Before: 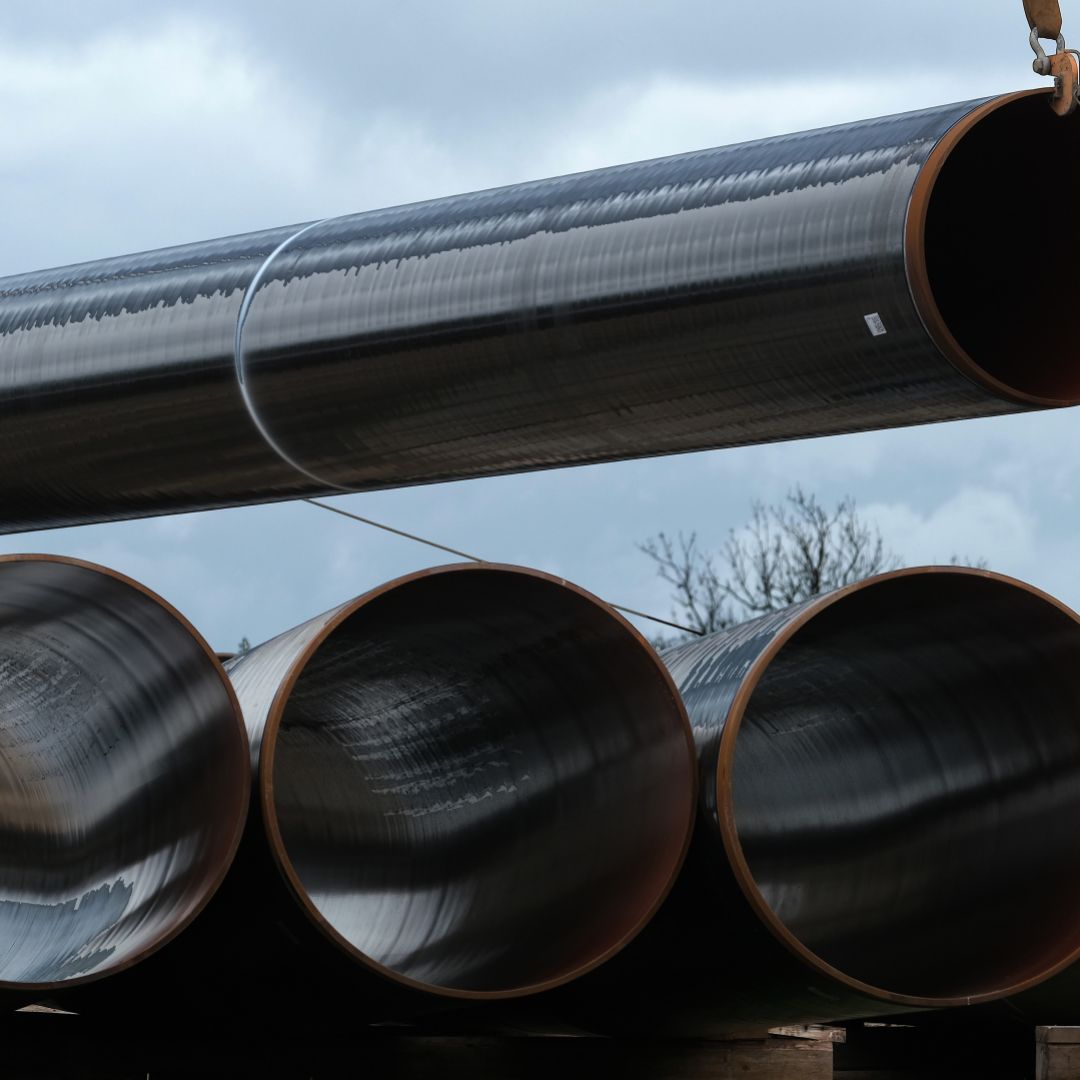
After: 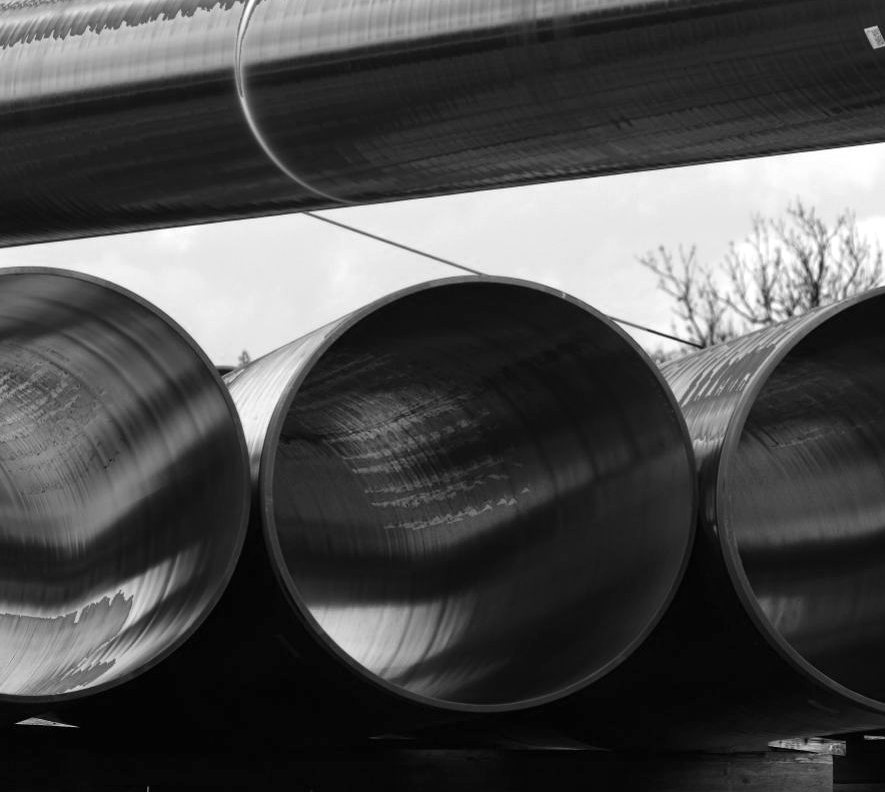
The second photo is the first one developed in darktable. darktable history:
color calibration: output gray [0.21, 0.42, 0.37, 0], illuminant as shot in camera, x 0.358, y 0.373, temperature 4628.91 K
crop: top 26.608%, right 18.022%
exposure: black level correction 0, exposure 0.698 EV, compensate highlight preservation false
